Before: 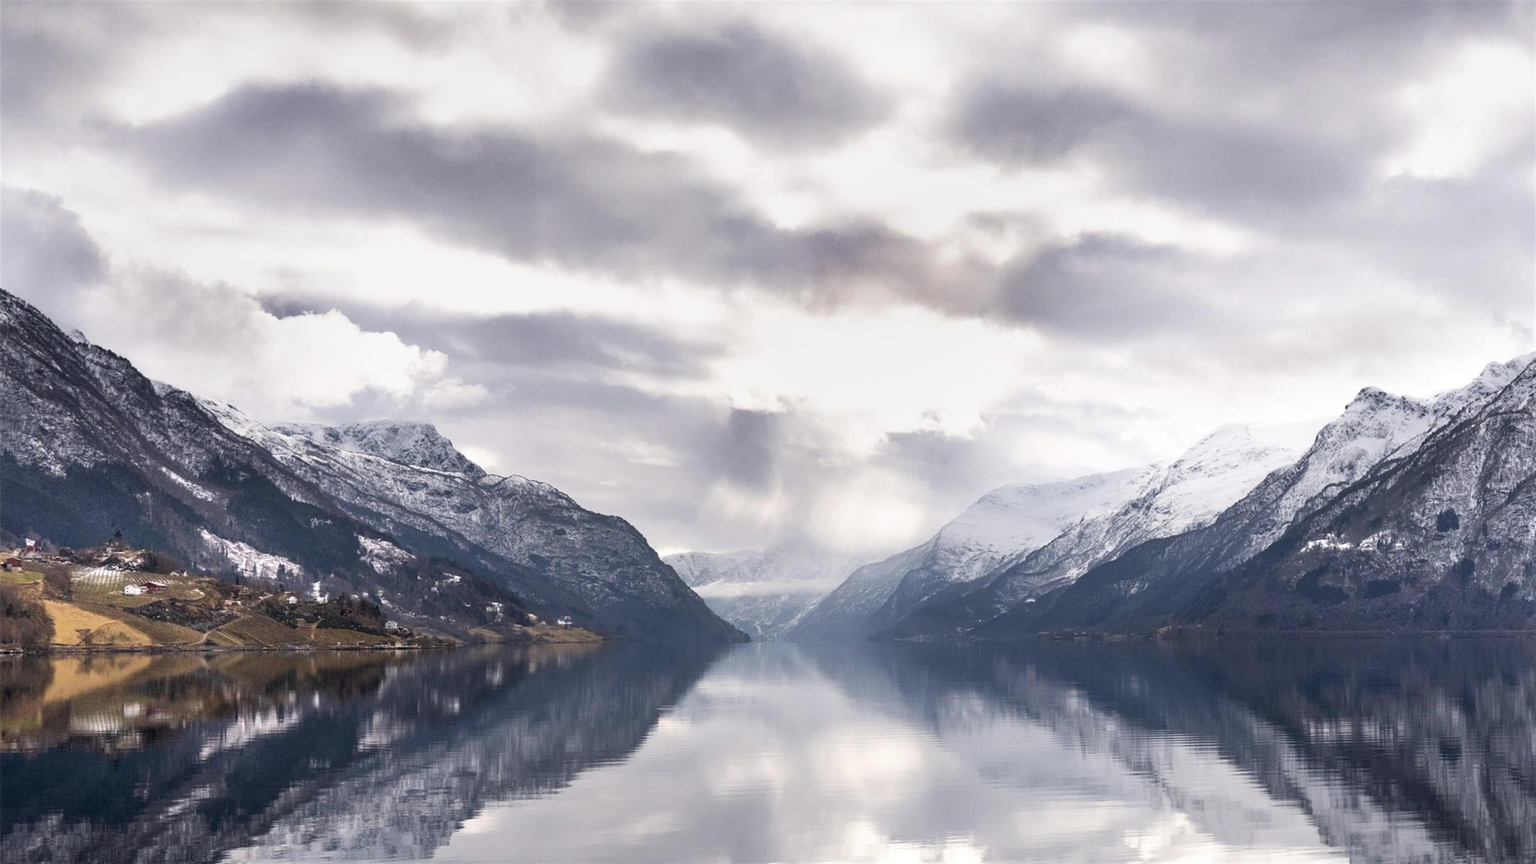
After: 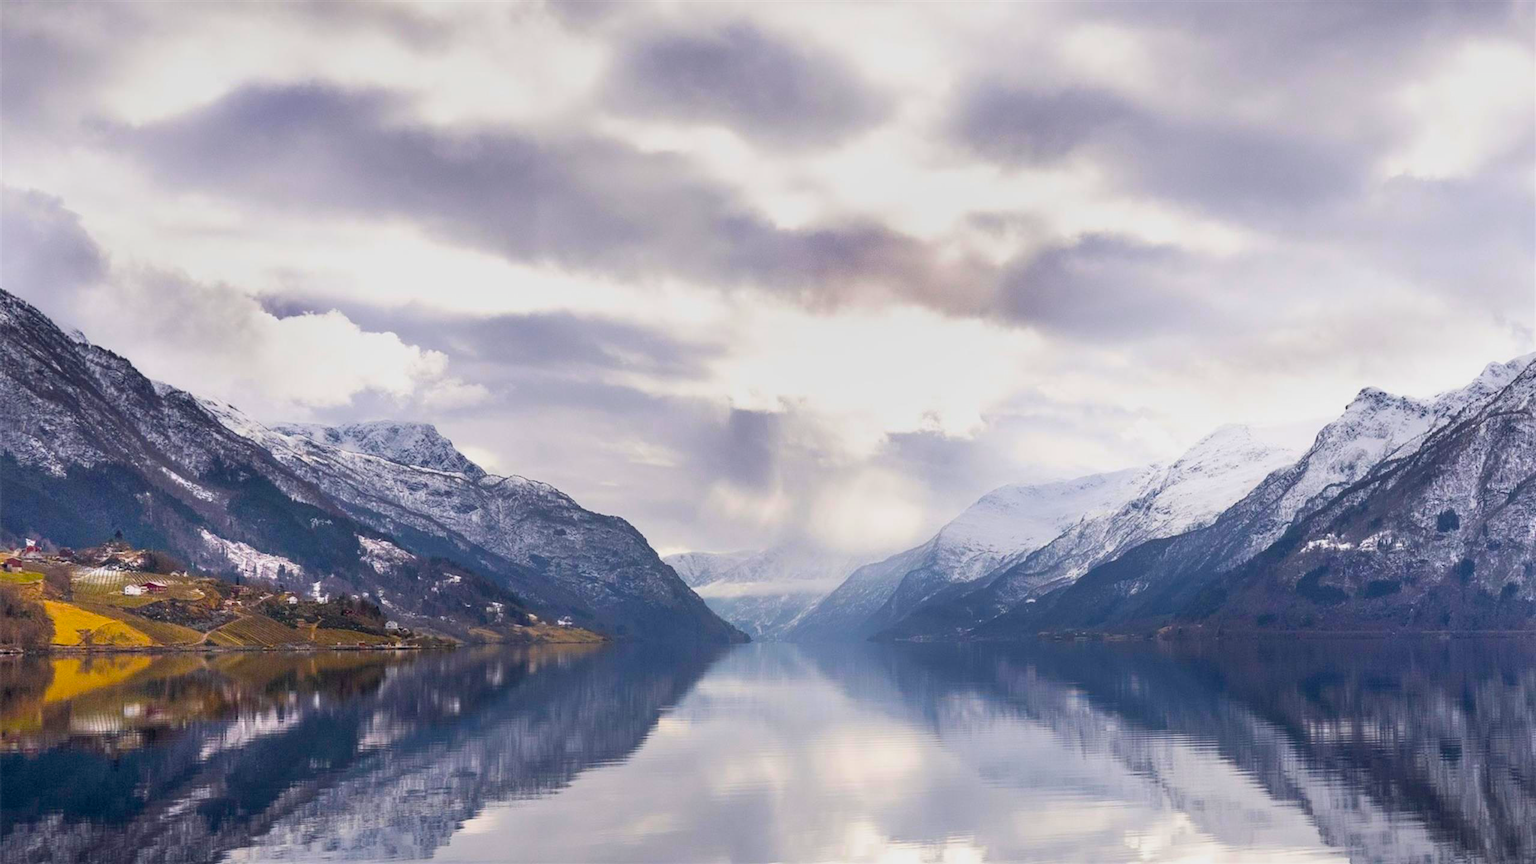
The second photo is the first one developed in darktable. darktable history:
color zones: curves: ch0 [(0, 0.613) (0.01, 0.613) (0.245, 0.448) (0.498, 0.529) (0.642, 0.665) (0.879, 0.777) (0.99, 0.613)]; ch1 [(0, 0) (0.143, 0) (0.286, 0) (0.429, 0) (0.571, 0) (0.714, 0) (0.857, 0)], mix -91.18%
color balance rgb: perceptual saturation grading › global saturation 65.778%, perceptual saturation grading › highlights 50.409%, perceptual saturation grading › shadows 29.602%, contrast -10.134%
